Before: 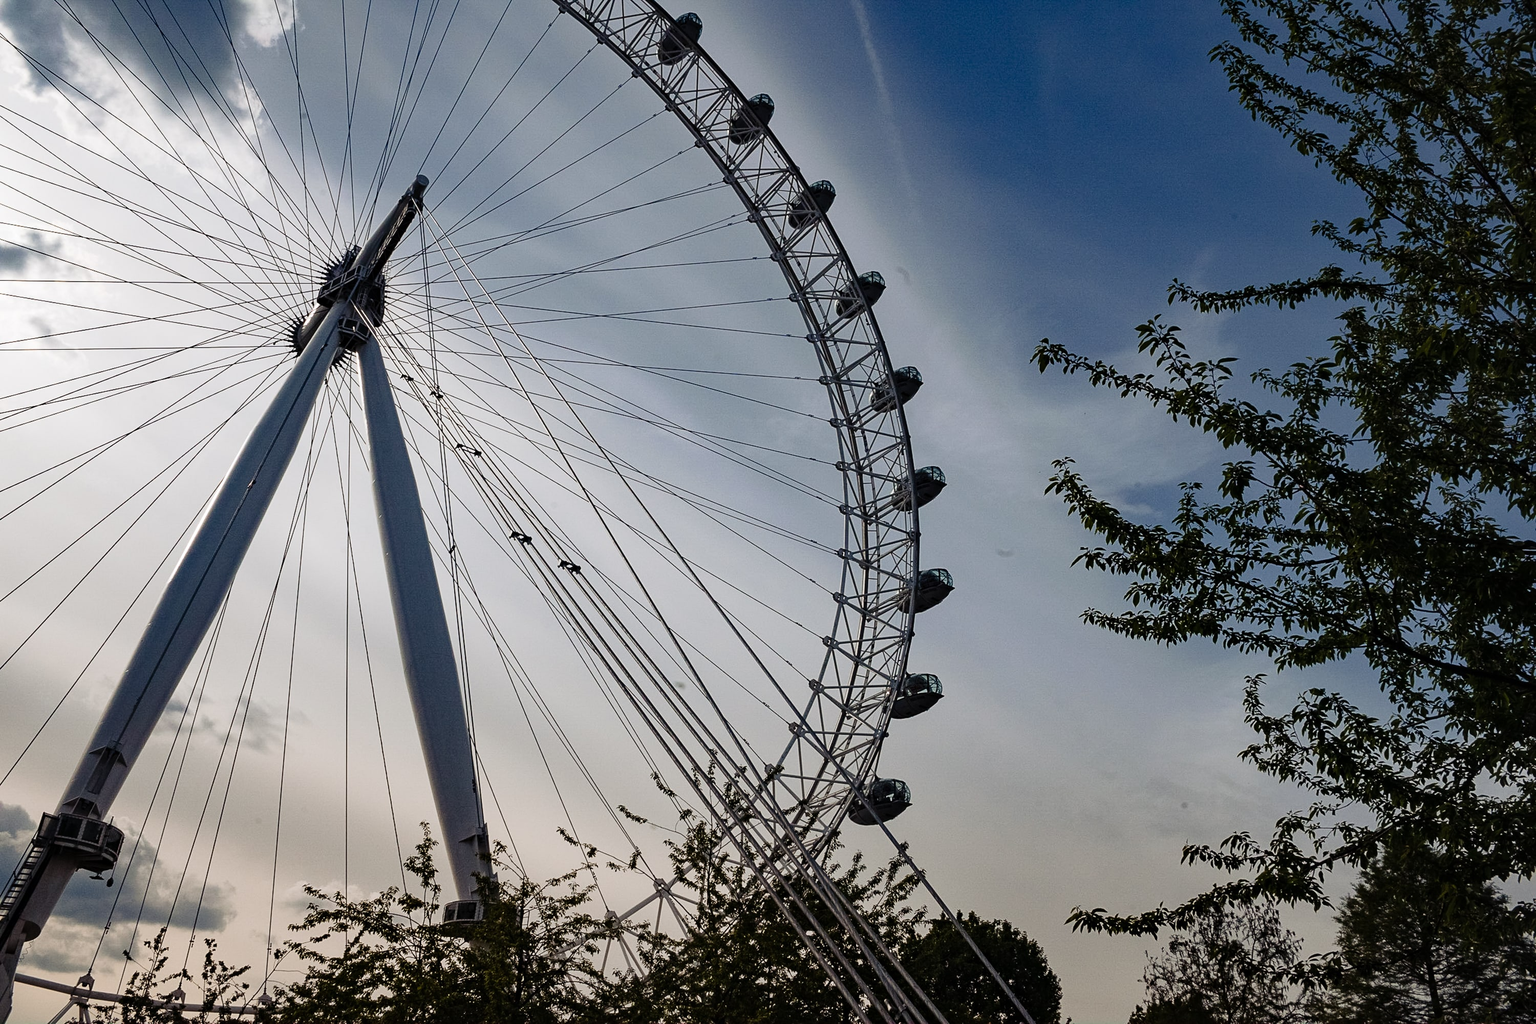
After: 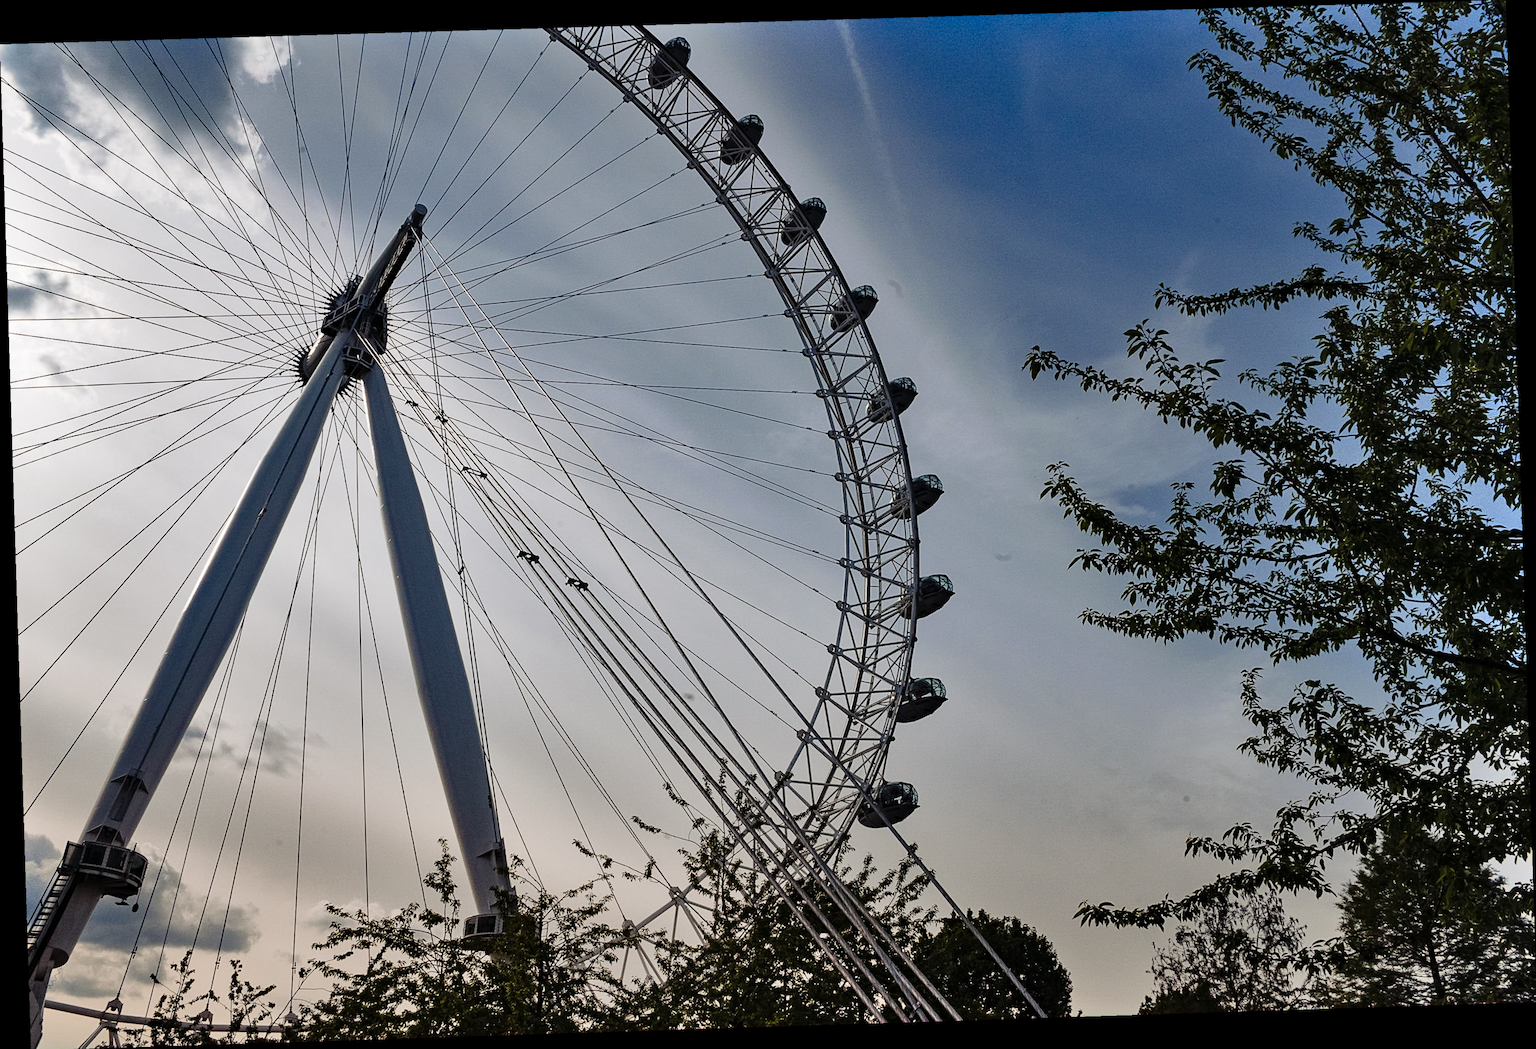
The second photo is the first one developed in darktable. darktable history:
rotate and perspective: rotation -1.77°, lens shift (horizontal) 0.004, automatic cropping off
shadows and highlights: soften with gaussian
